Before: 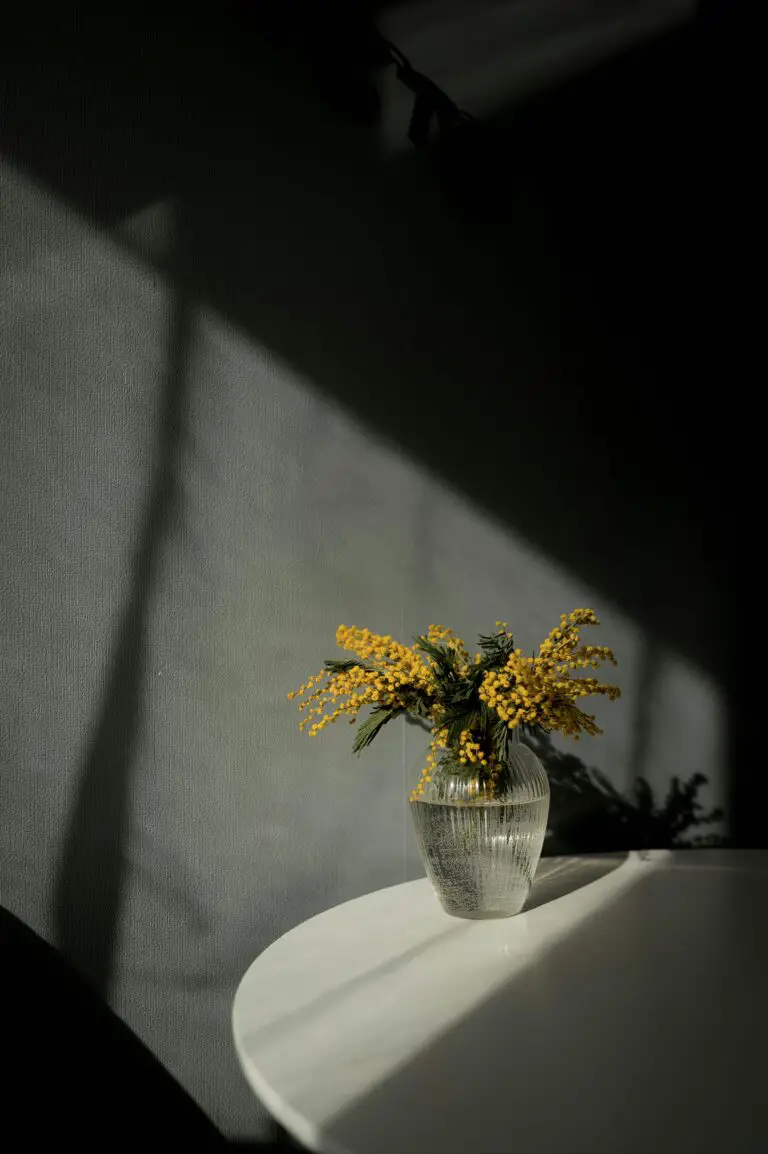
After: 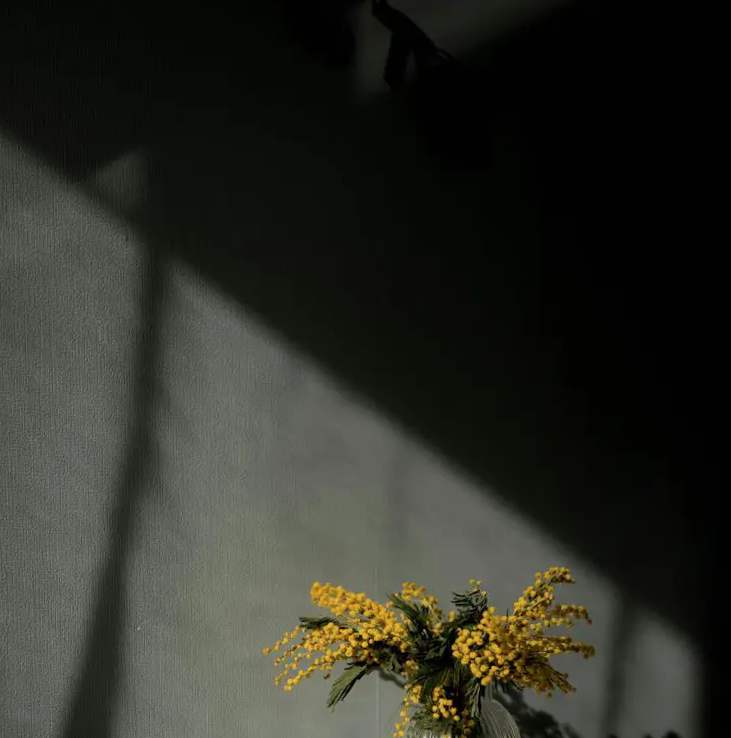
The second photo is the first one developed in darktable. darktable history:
crop and rotate: top 4.848%, bottom 29.503%
rotate and perspective: rotation 0.074°, lens shift (vertical) 0.096, lens shift (horizontal) -0.041, crop left 0.043, crop right 0.952, crop top 0.024, crop bottom 0.979
